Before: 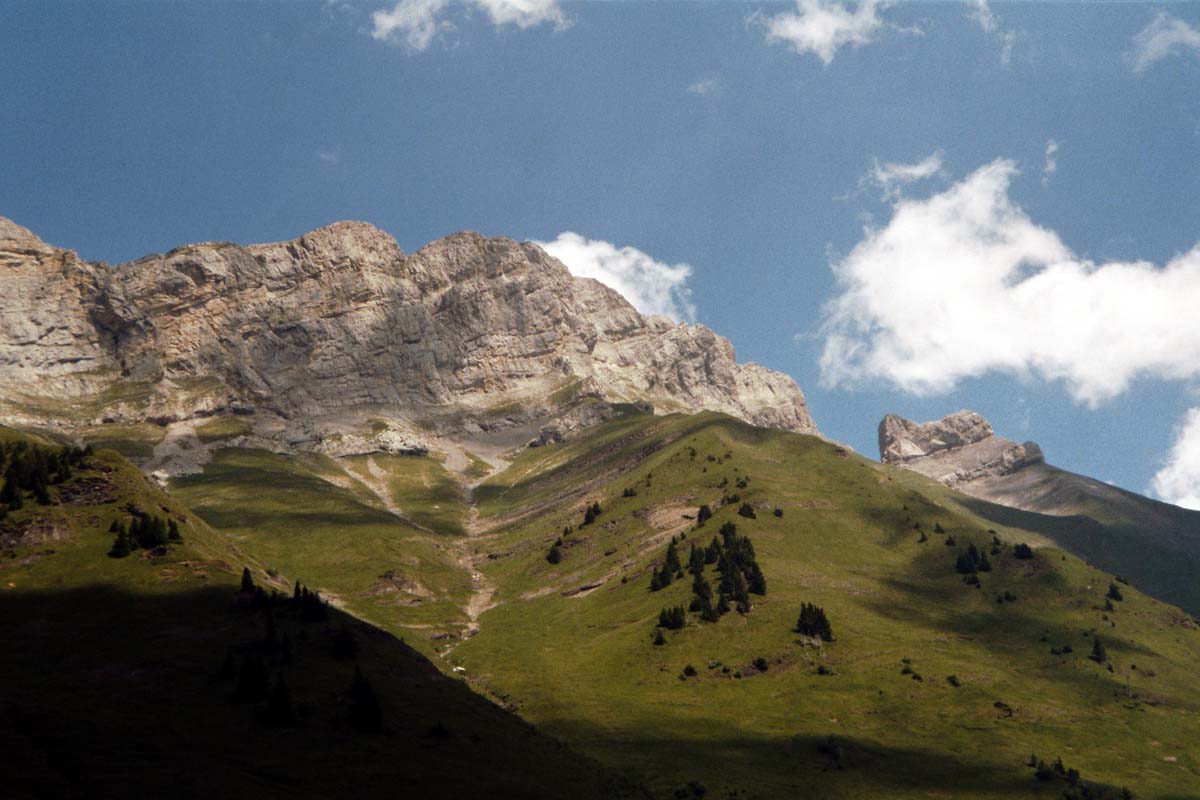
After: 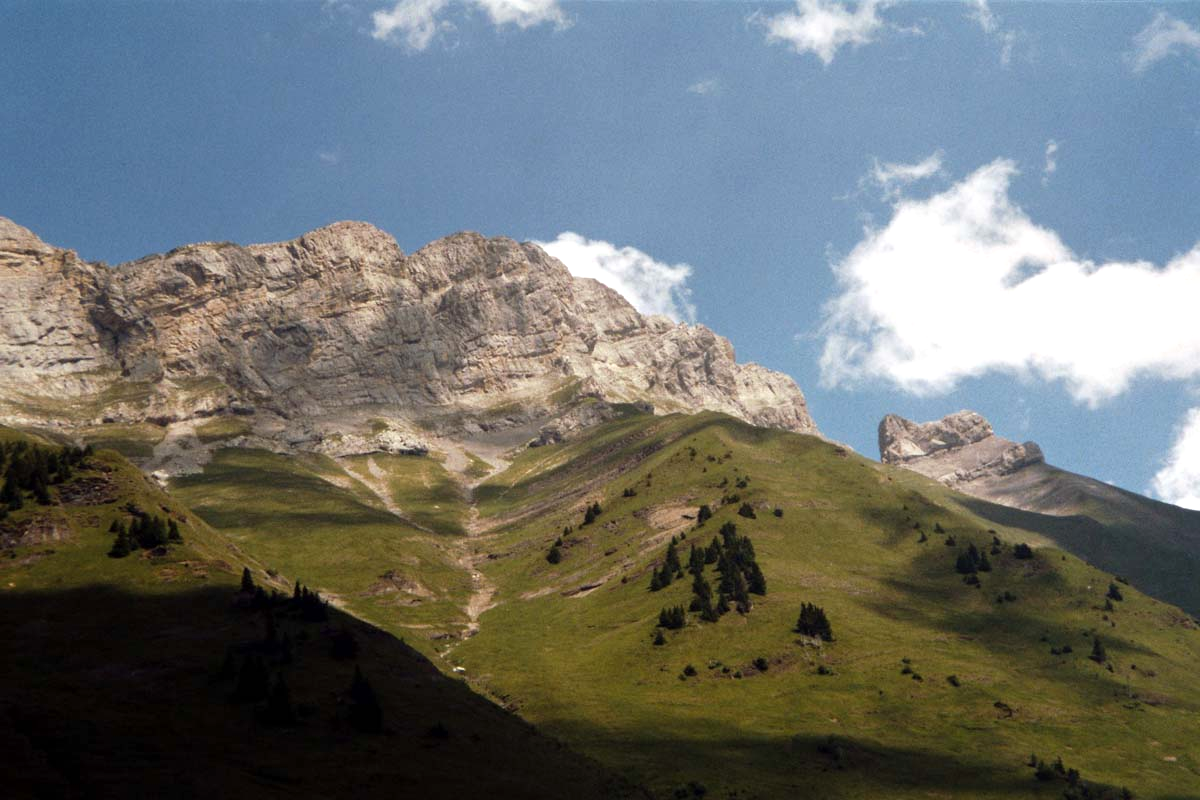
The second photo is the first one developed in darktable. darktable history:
exposure: exposure 0.231 EV, compensate highlight preservation false
